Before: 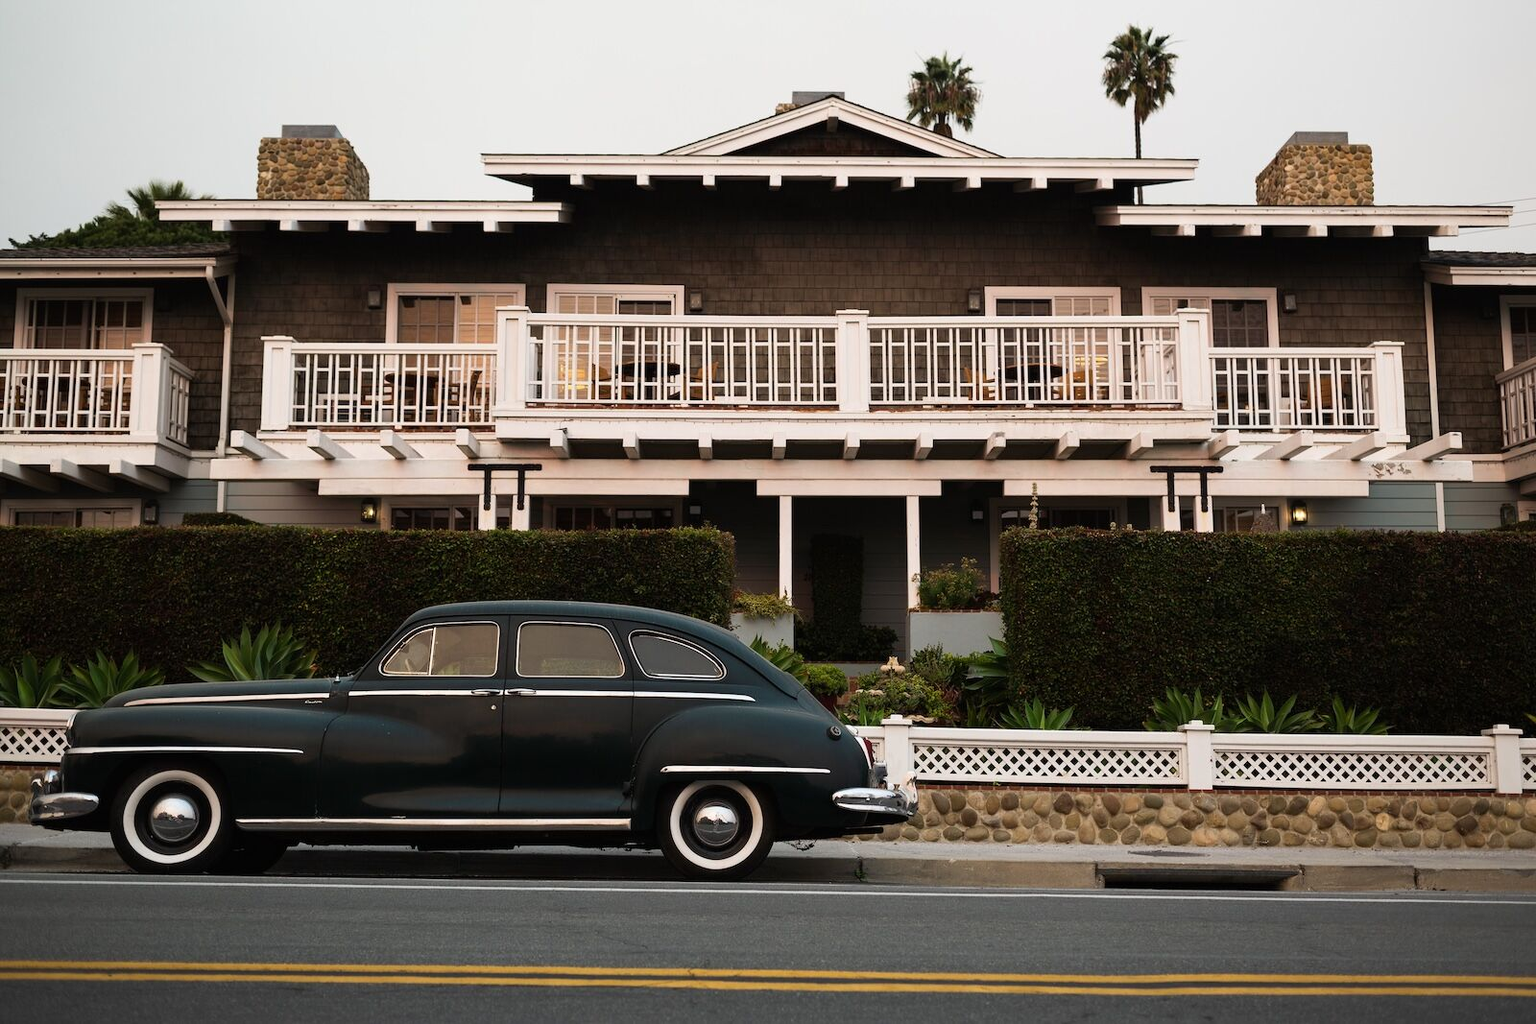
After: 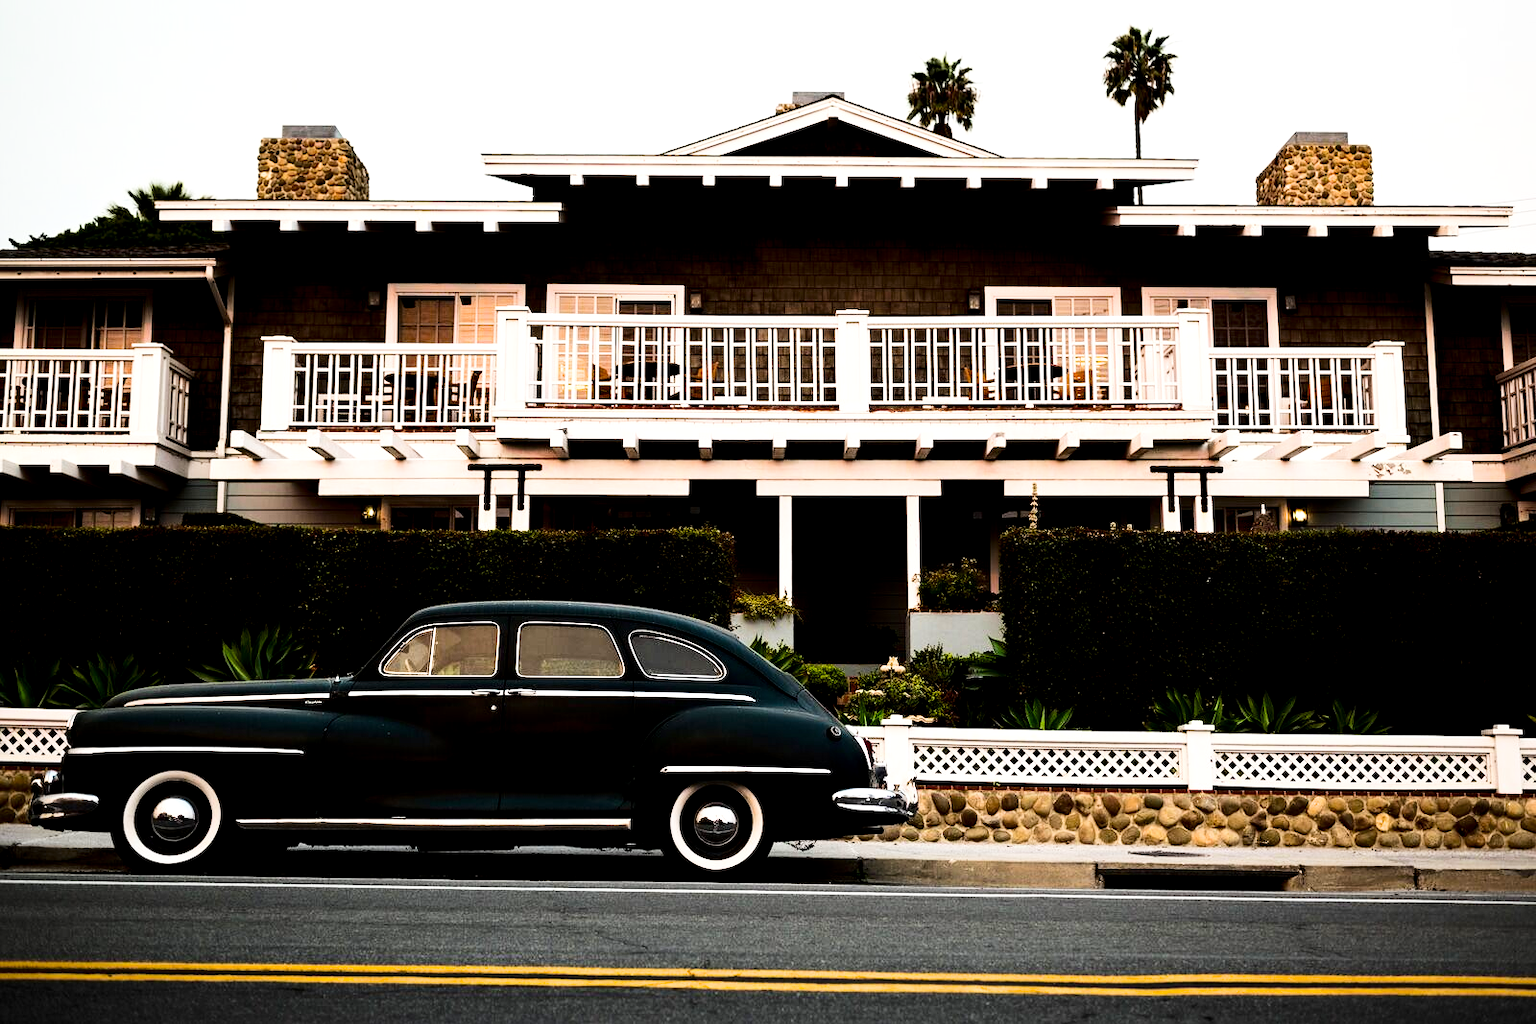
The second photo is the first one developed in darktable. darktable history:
color balance rgb: shadows lift › luminance -19.773%, perceptual saturation grading › global saturation 25.248%
contrast brightness saturation: contrast 0.192, brightness -0.222, saturation 0.12
filmic rgb: black relative exposure -5.05 EV, white relative exposure 3.51 EV, hardness 3.17, contrast 1.389, highlights saturation mix -31.19%
levels: levels [0, 0.51, 1]
local contrast: highlights 105%, shadows 99%, detail 119%, midtone range 0.2
exposure: black level correction 0, exposure 1.001 EV, compensate exposure bias true, compensate highlight preservation false
